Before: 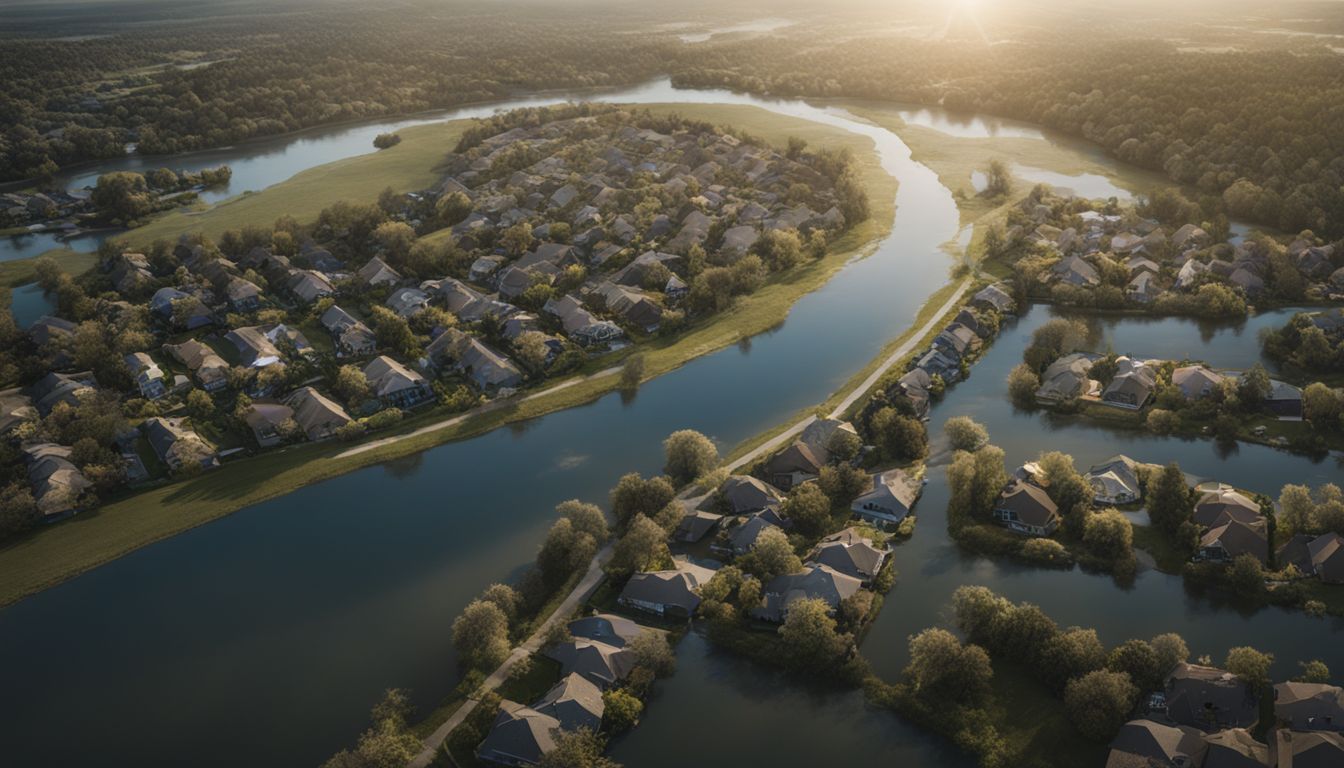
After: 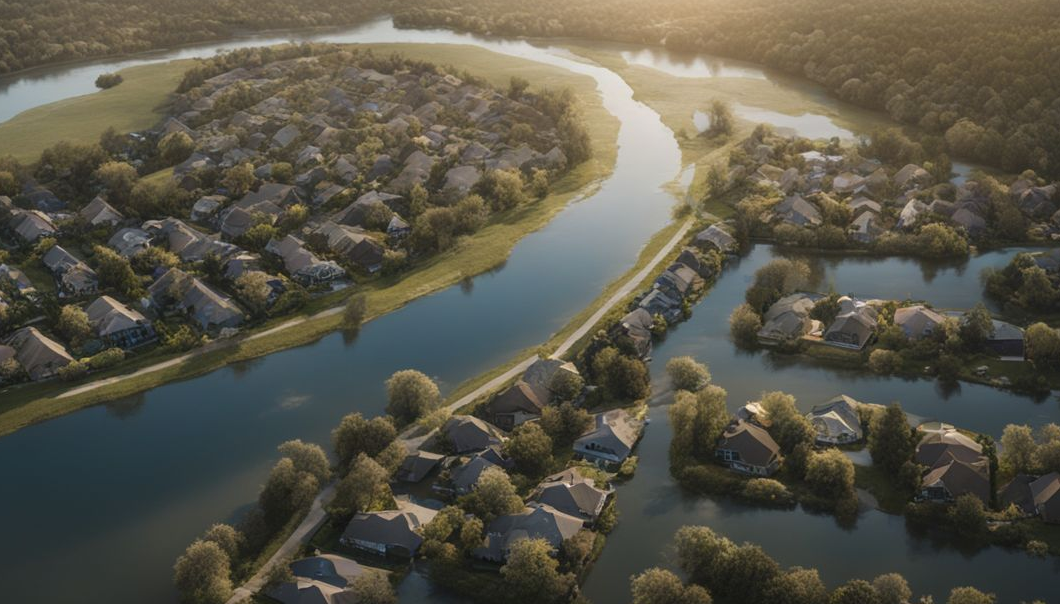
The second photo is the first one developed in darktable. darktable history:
tone equalizer: on, module defaults
crop and rotate: left 20.74%, top 7.912%, right 0.375%, bottom 13.378%
